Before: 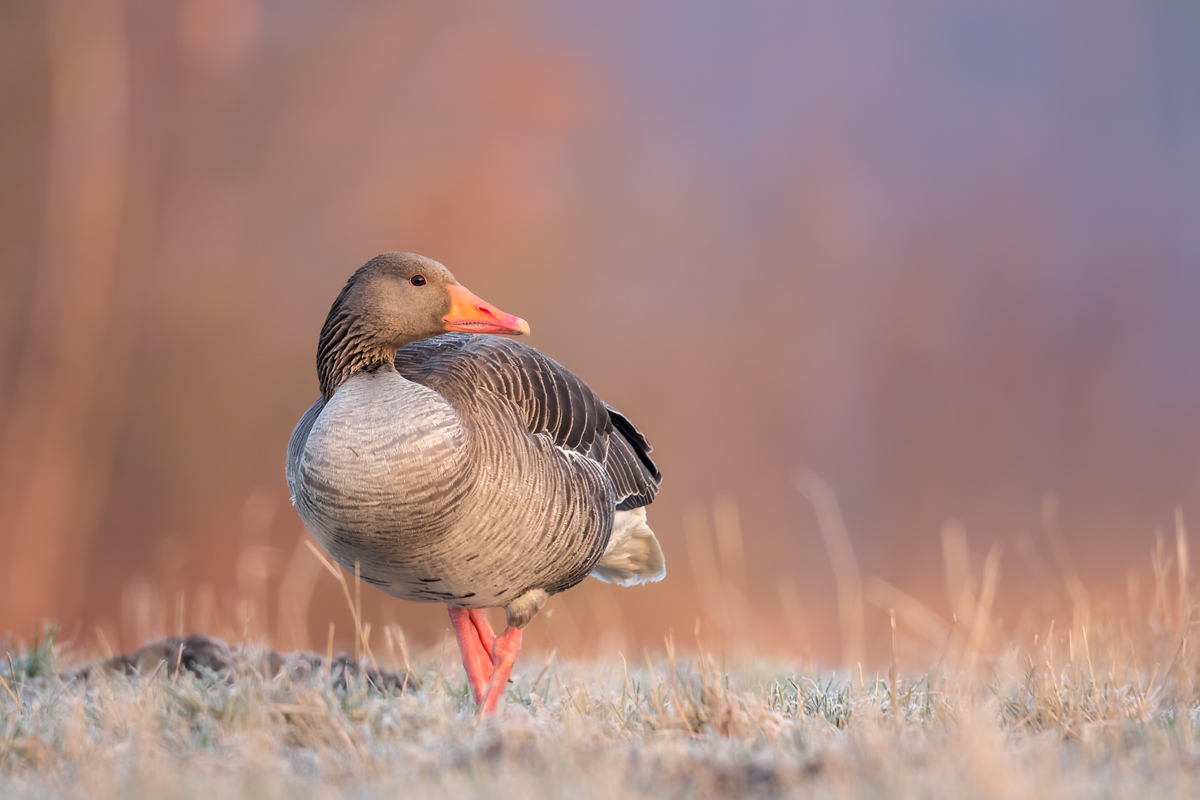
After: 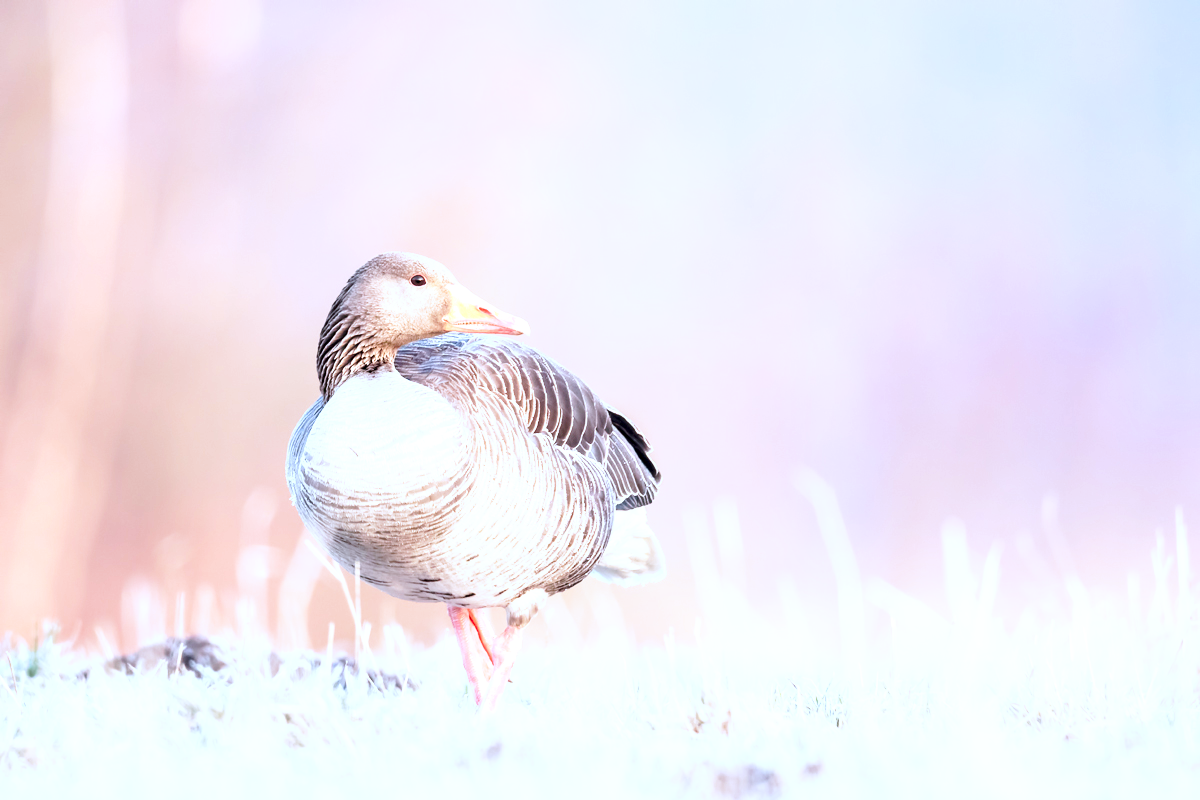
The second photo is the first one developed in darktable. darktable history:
base curve: curves: ch0 [(0, 0) (0.005, 0.002) (0.15, 0.3) (0.4, 0.7) (0.75, 0.95) (1, 1)], preserve colors none
exposure: black level correction 0, exposure 1.3 EV, compensate highlight preservation false
local contrast: highlights 100%, shadows 100%, detail 131%, midtone range 0.2
color correction: highlights a* -2.24, highlights b* -18.1
